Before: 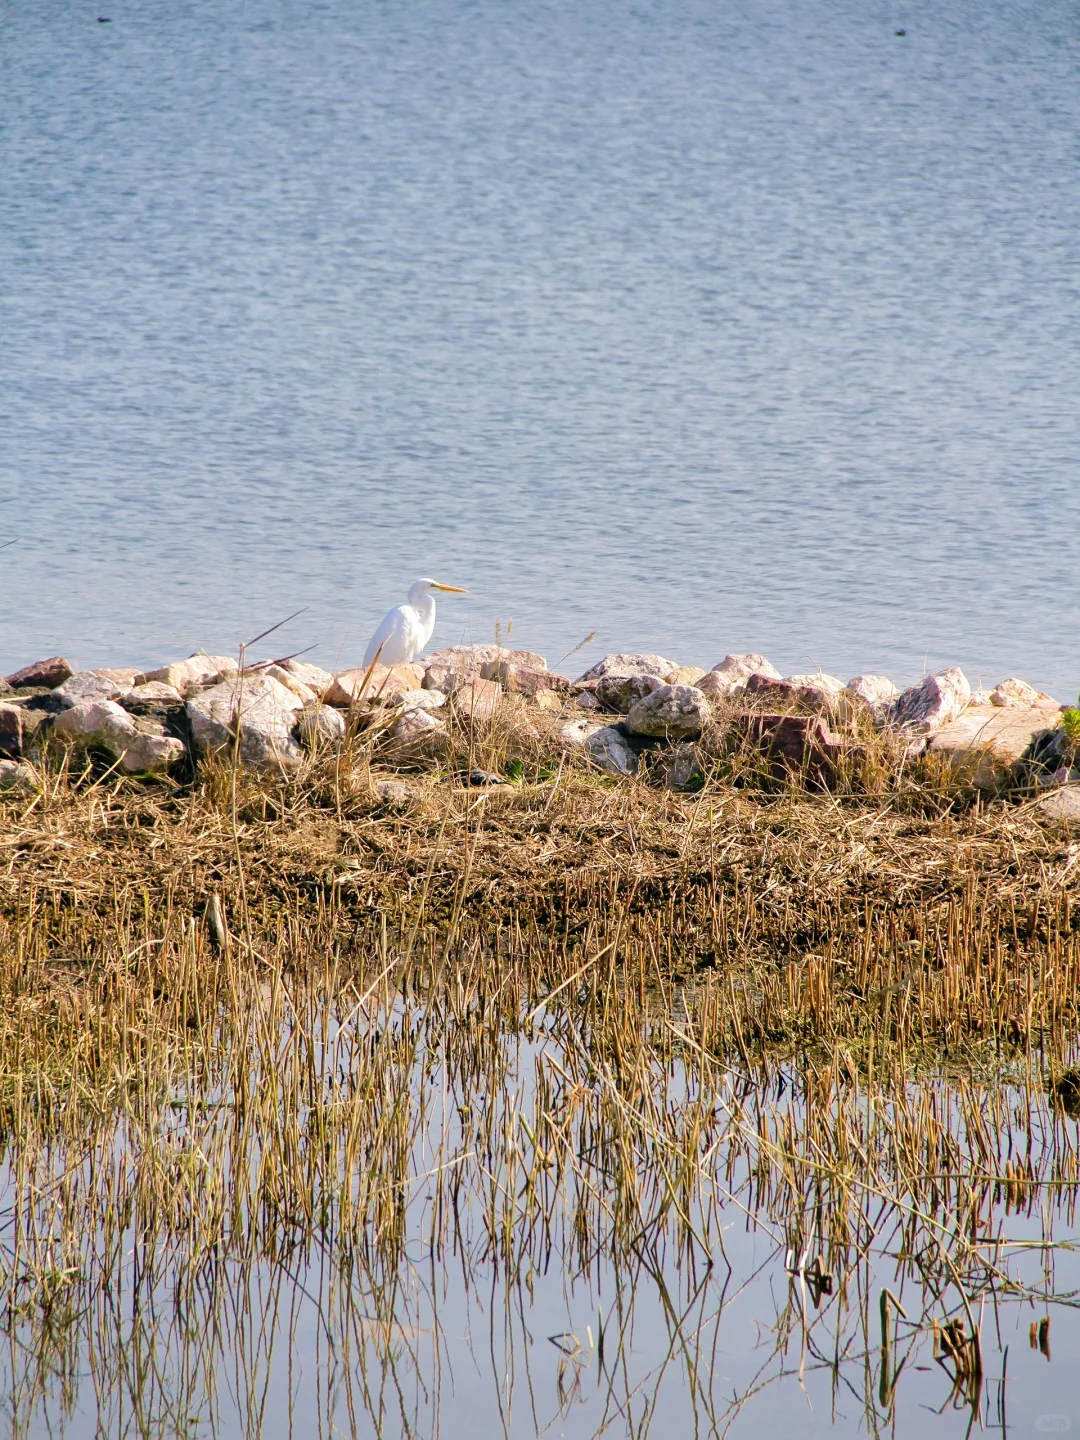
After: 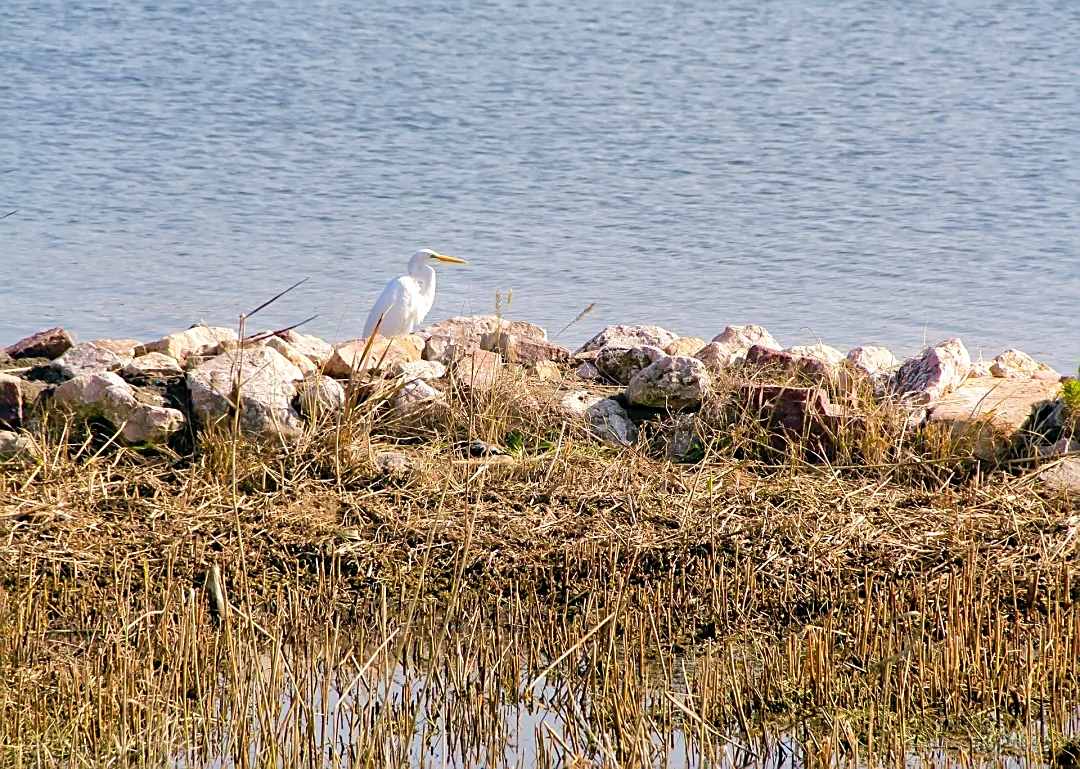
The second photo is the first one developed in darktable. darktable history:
crop and rotate: top 22.869%, bottom 23.679%
sharpen: on, module defaults
haze removal: compatibility mode true, adaptive false
